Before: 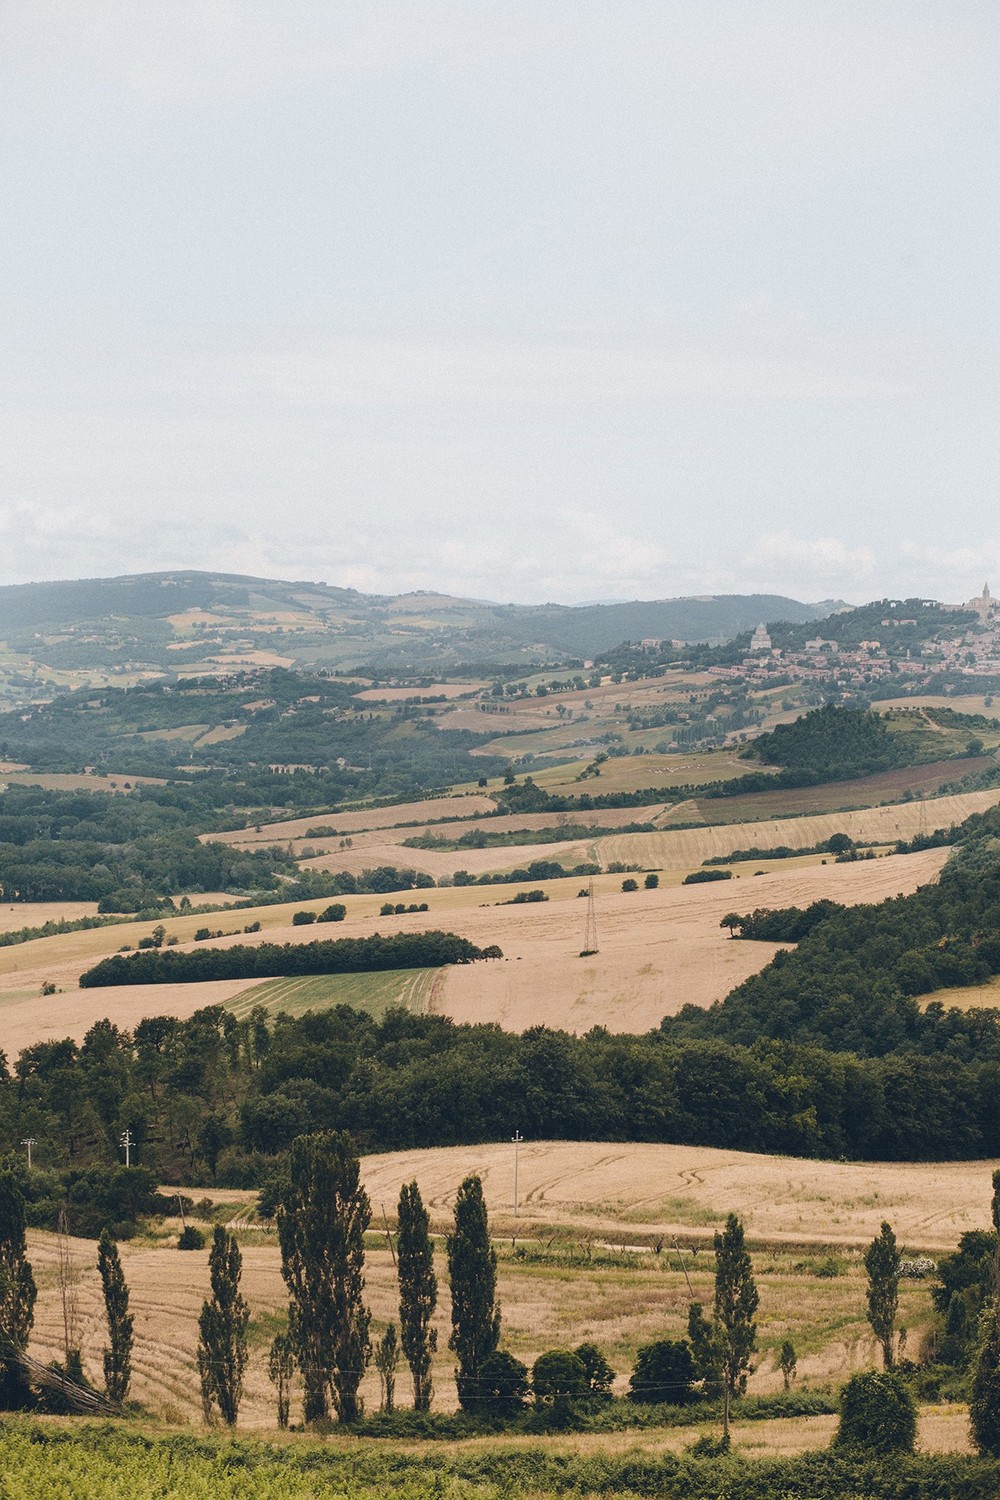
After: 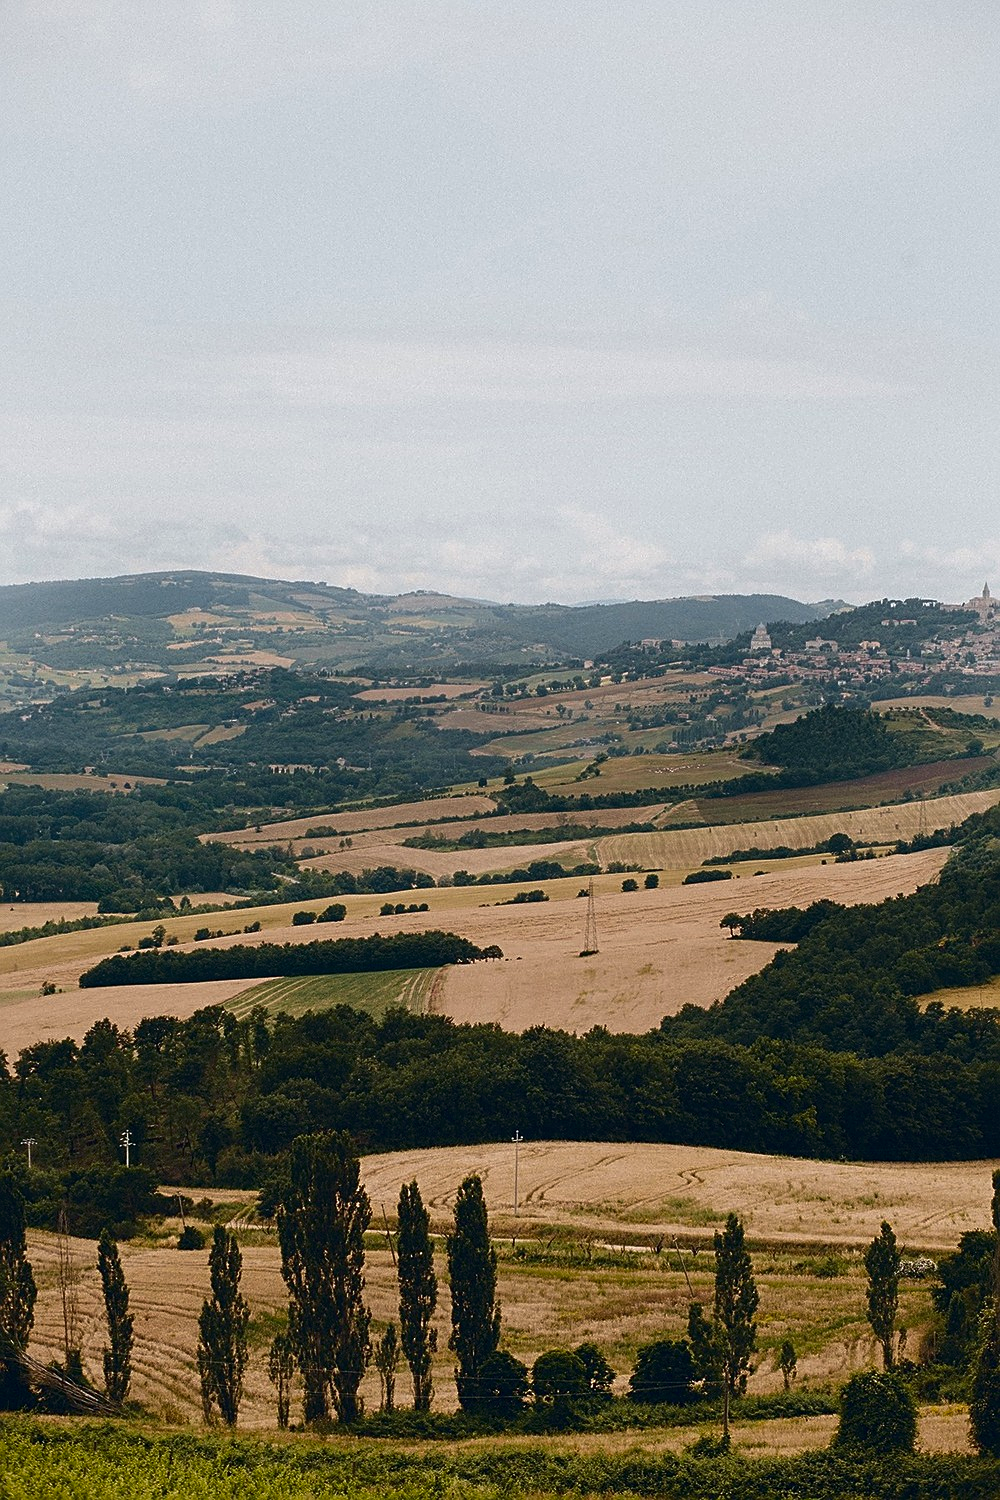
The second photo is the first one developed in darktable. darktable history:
contrast brightness saturation: brightness -0.255, saturation 0.198
sharpen: on, module defaults
